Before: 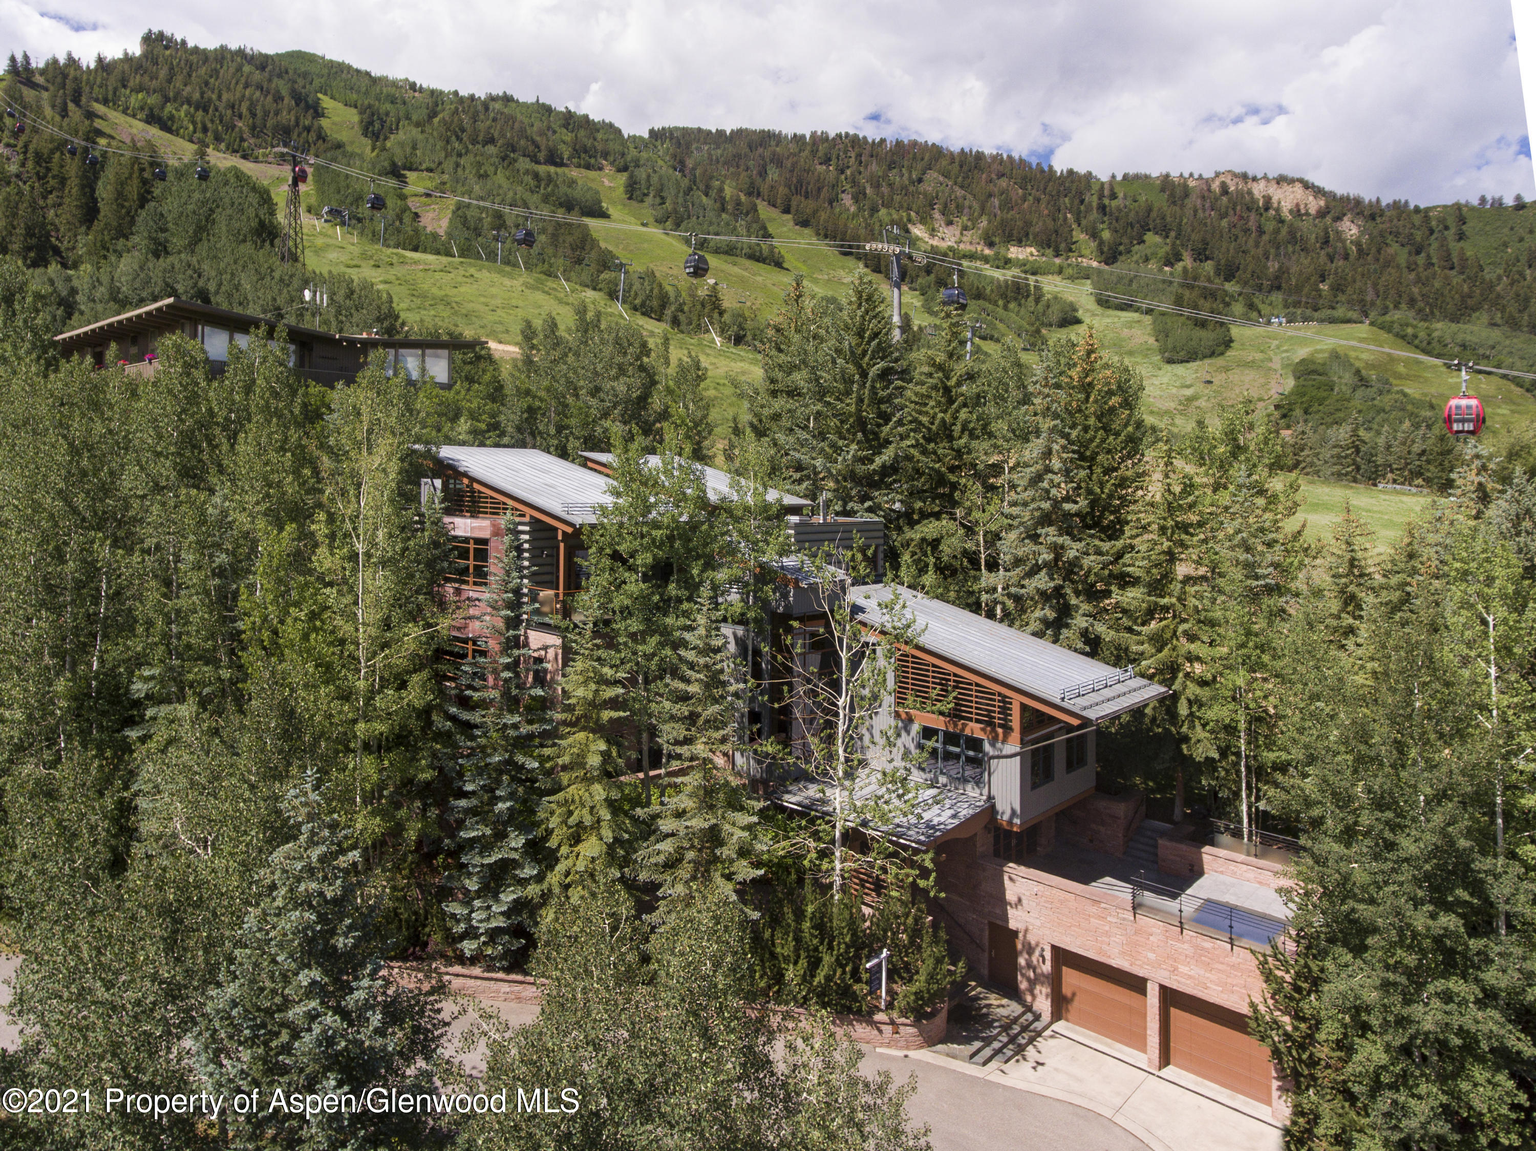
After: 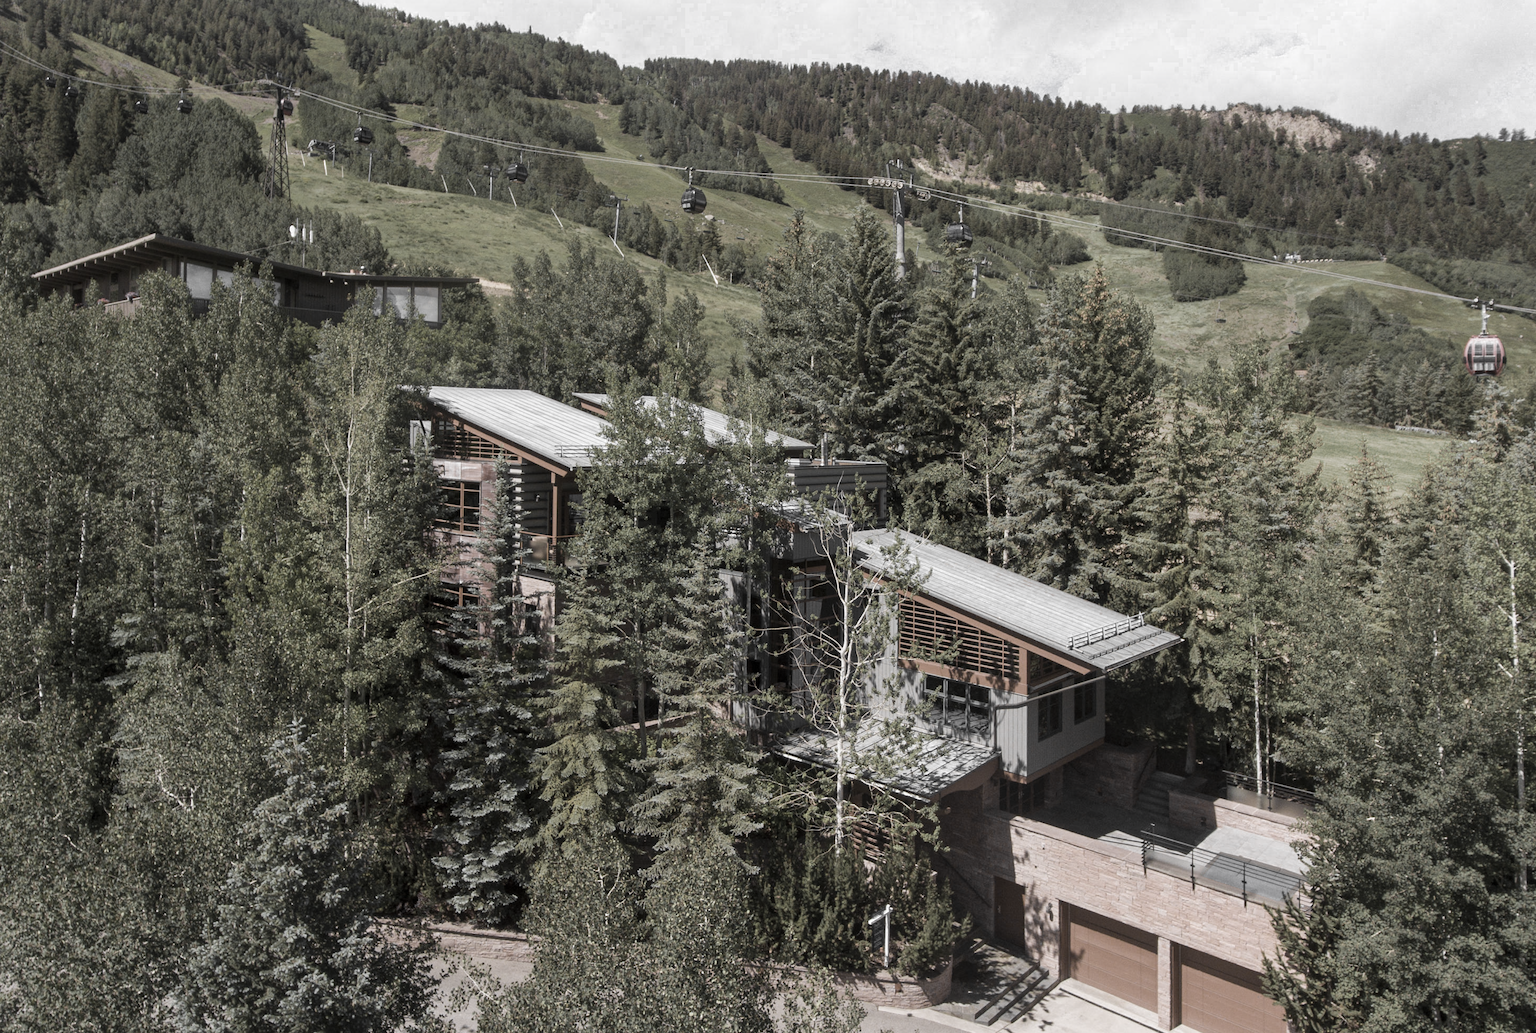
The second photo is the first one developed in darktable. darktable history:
crop: left 1.507%, top 6.147%, right 1.379%, bottom 6.637%
color zones: curves: ch0 [(0, 0.613) (0.01, 0.613) (0.245, 0.448) (0.498, 0.529) (0.642, 0.665) (0.879, 0.777) (0.99, 0.613)]; ch1 [(0, 0.035) (0.121, 0.189) (0.259, 0.197) (0.415, 0.061) (0.589, 0.022) (0.732, 0.022) (0.857, 0.026) (0.991, 0.053)]
